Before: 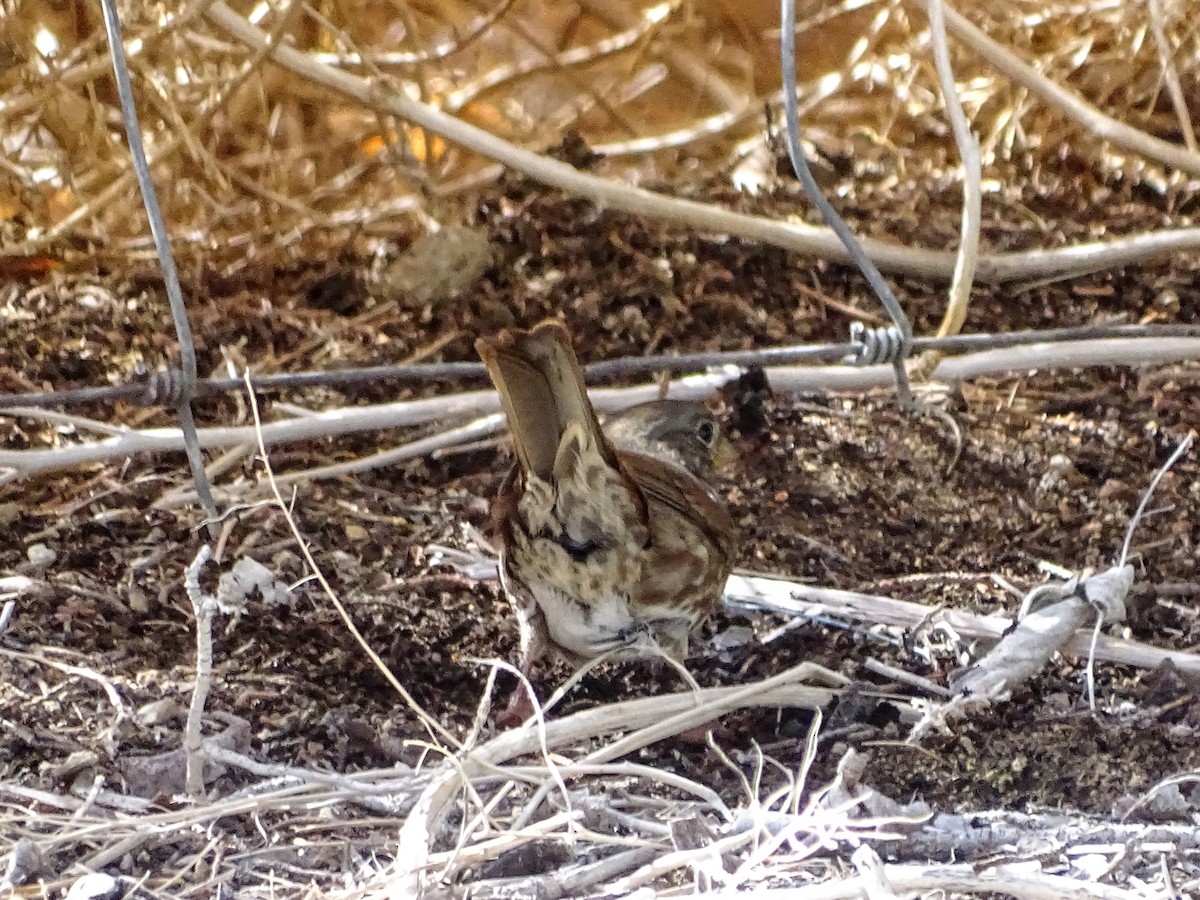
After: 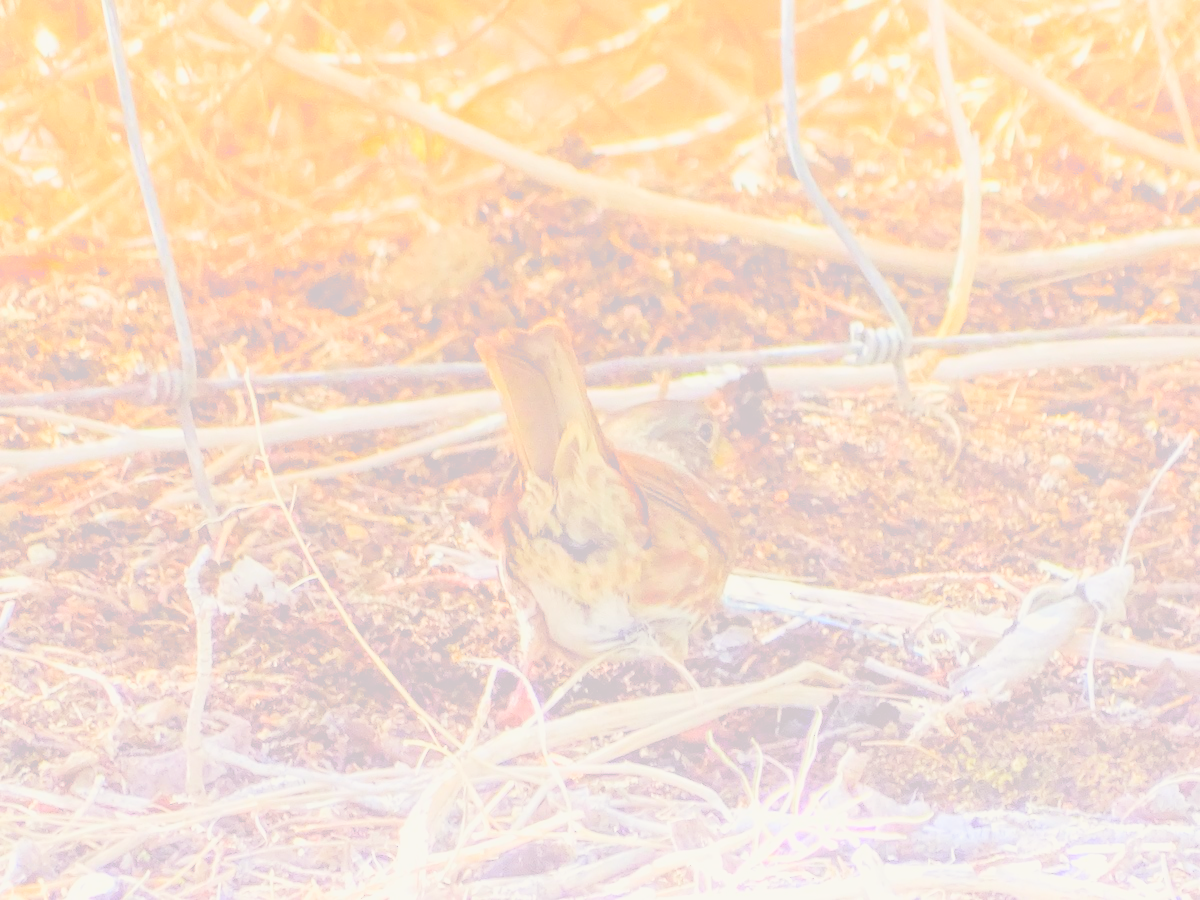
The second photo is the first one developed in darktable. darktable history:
color correction: highlights a* -0.95, highlights b* 4.5, shadows a* 3.55
filmic rgb: black relative exposure -7.65 EV, white relative exposure 4.56 EV, hardness 3.61
bloom: size 85%, threshold 5%, strength 85%
